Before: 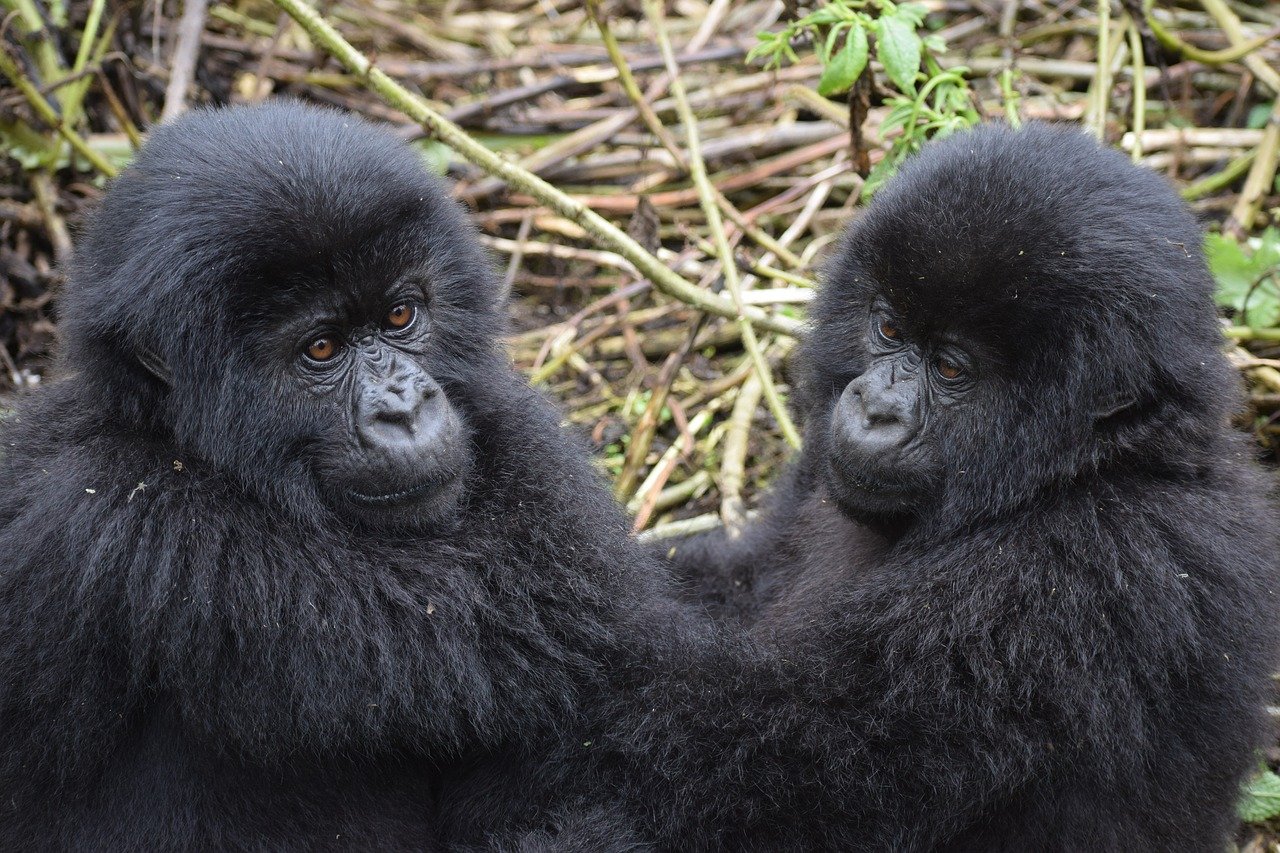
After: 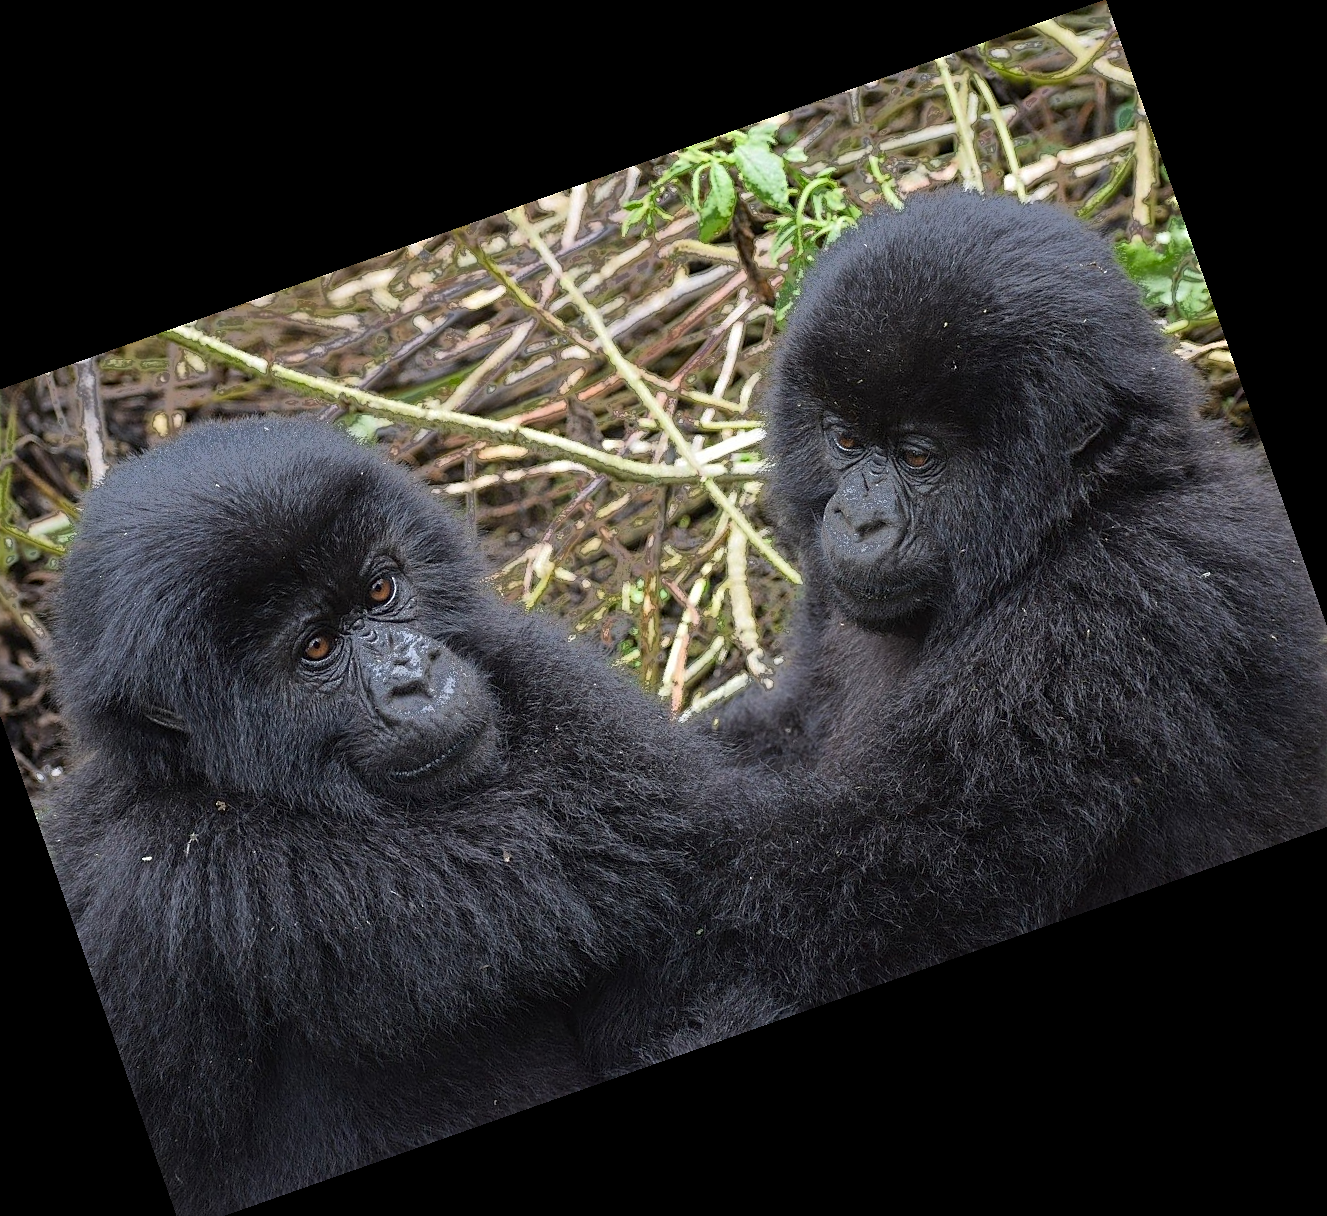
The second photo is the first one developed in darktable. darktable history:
sharpen: on, module defaults
crop and rotate: angle 19.43°, left 6.812%, right 4.125%, bottom 1.087%
fill light: exposure -0.73 EV, center 0.69, width 2.2
